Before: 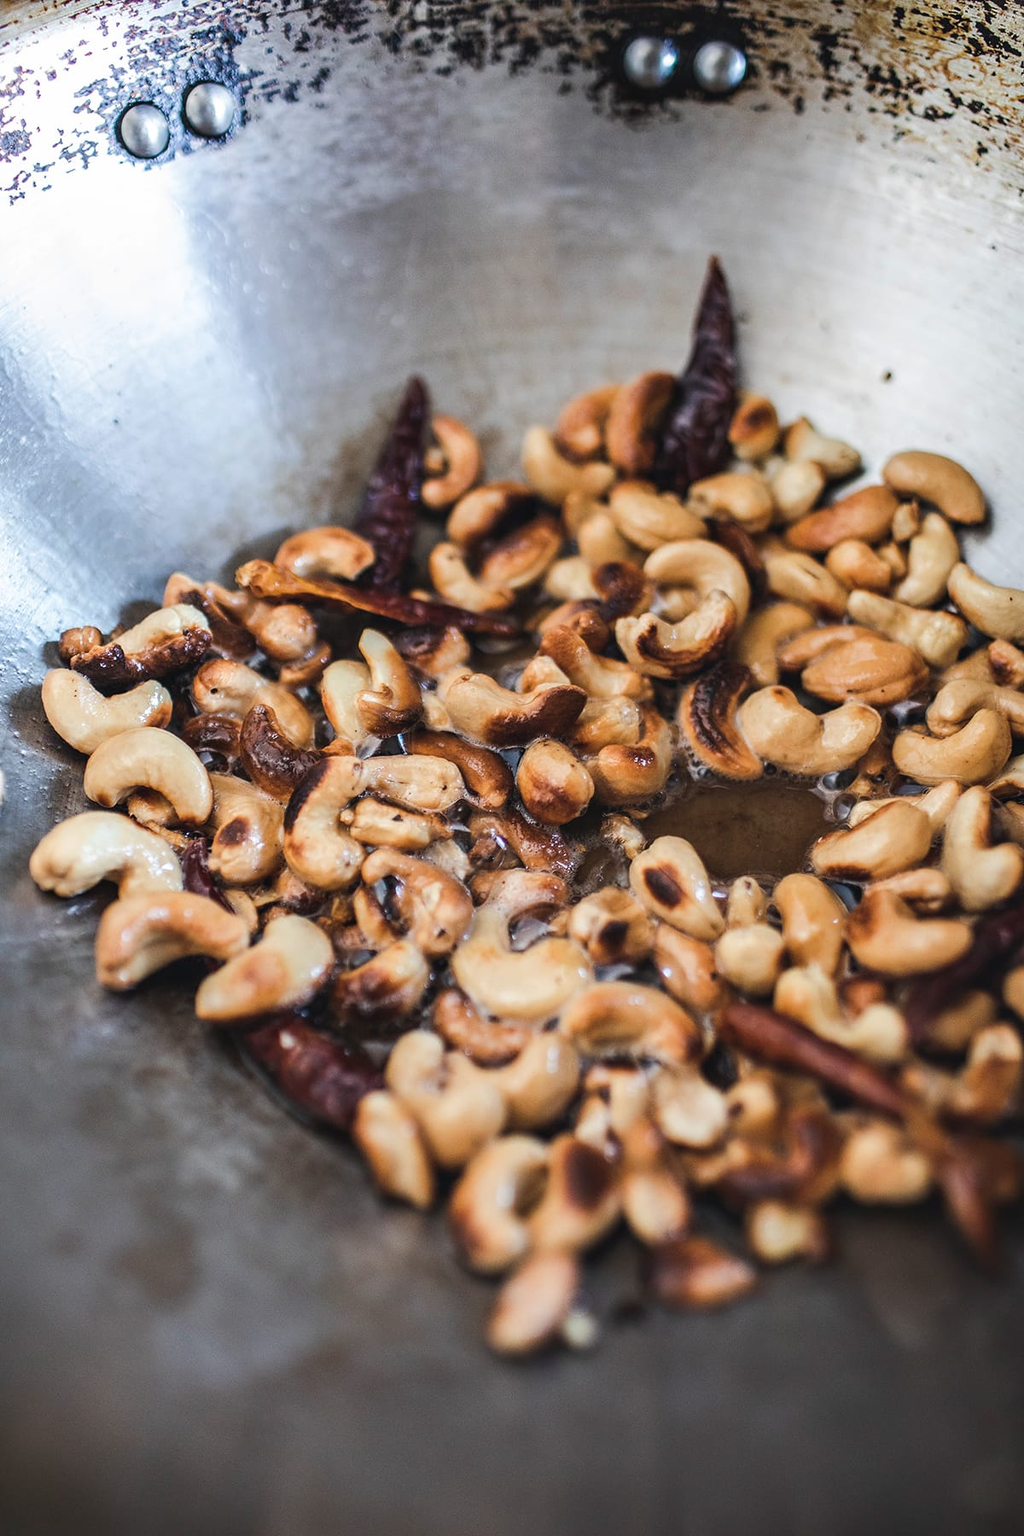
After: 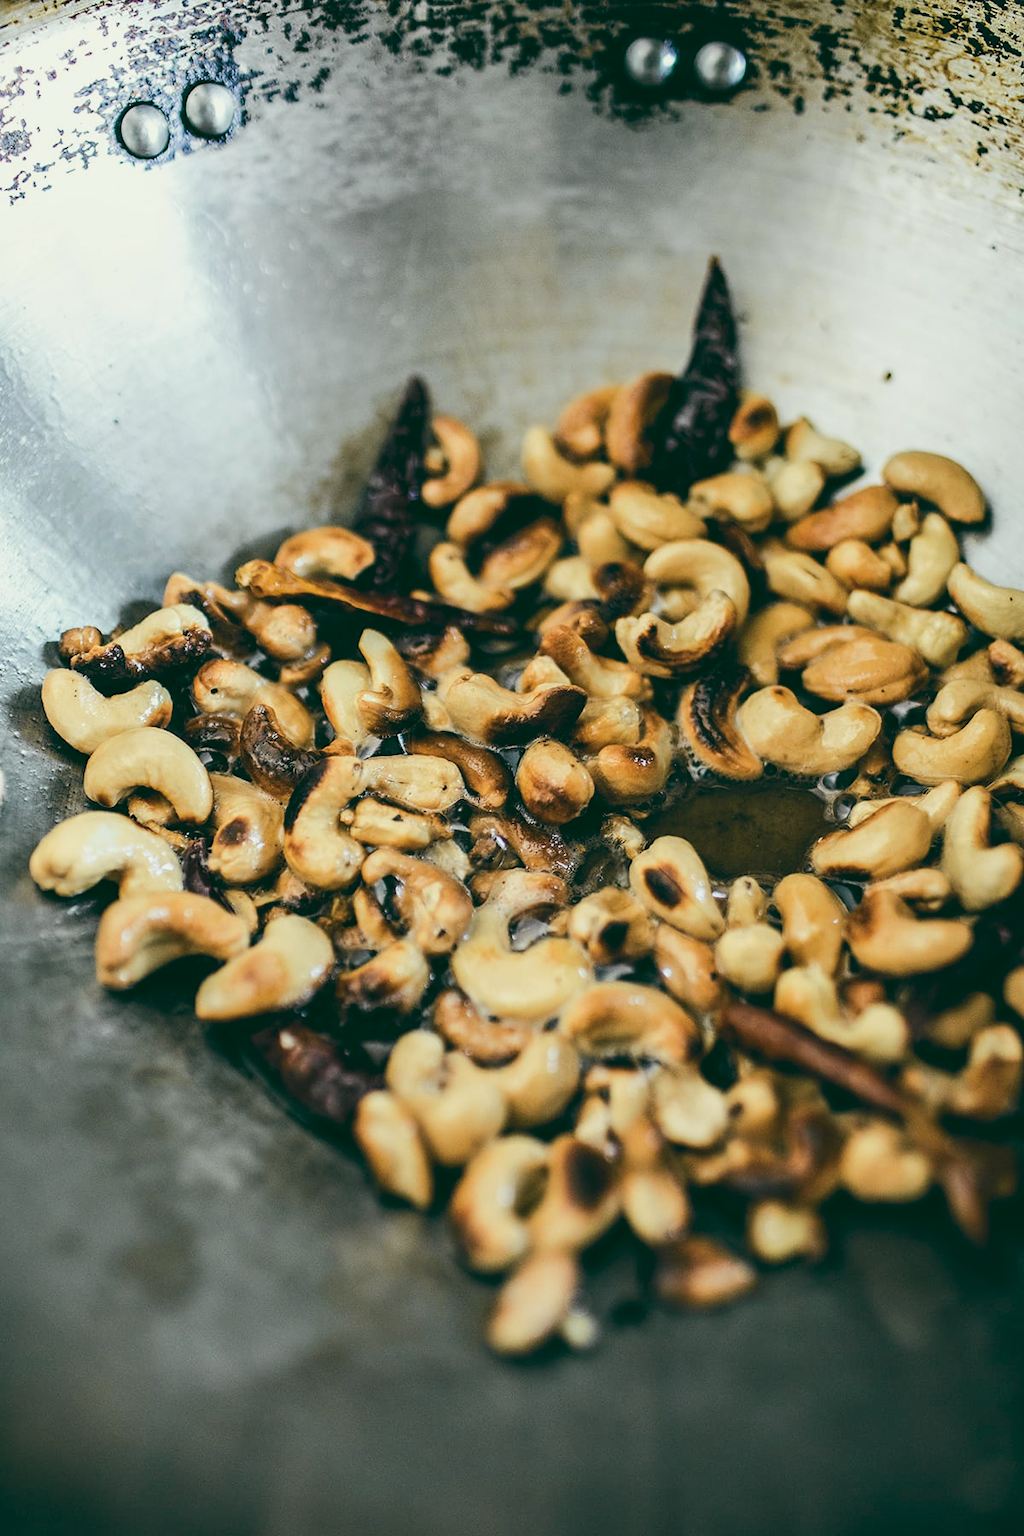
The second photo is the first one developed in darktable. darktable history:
white balance: red 0.982, blue 1.018
tone curve: curves: ch0 [(0, 0) (0.037, 0.025) (0.131, 0.093) (0.275, 0.256) (0.476, 0.517) (0.607, 0.667) (0.691, 0.745) (0.789, 0.836) (0.911, 0.925) (0.997, 0.995)]; ch1 [(0, 0) (0.301, 0.3) (0.444, 0.45) (0.493, 0.495) (0.507, 0.503) (0.534, 0.533) (0.582, 0.58) (0.658, 0.693) (0.746, 0.77) (1, 1)]; ch2 [(0, 0) (0.246, 0.233) (0.36, 0.352) (0.415, 0.418) (0.476, 0.492) (0.502, 0.504) (0.525, 0.518) (0.539, 0.544) (0.586, 0.602) (0.634, 0.651) (0.706, 0.727) (0.853, 0.852) (1, 0.951)], color space Lab, independent channels, preserve colors none
color balance: lift [1.005, 0.99, 1.007, 1.01], gamma [1, 1.034, 1.032, 0.966], gain [0.873, 1.055, 1.067, 0.933]
